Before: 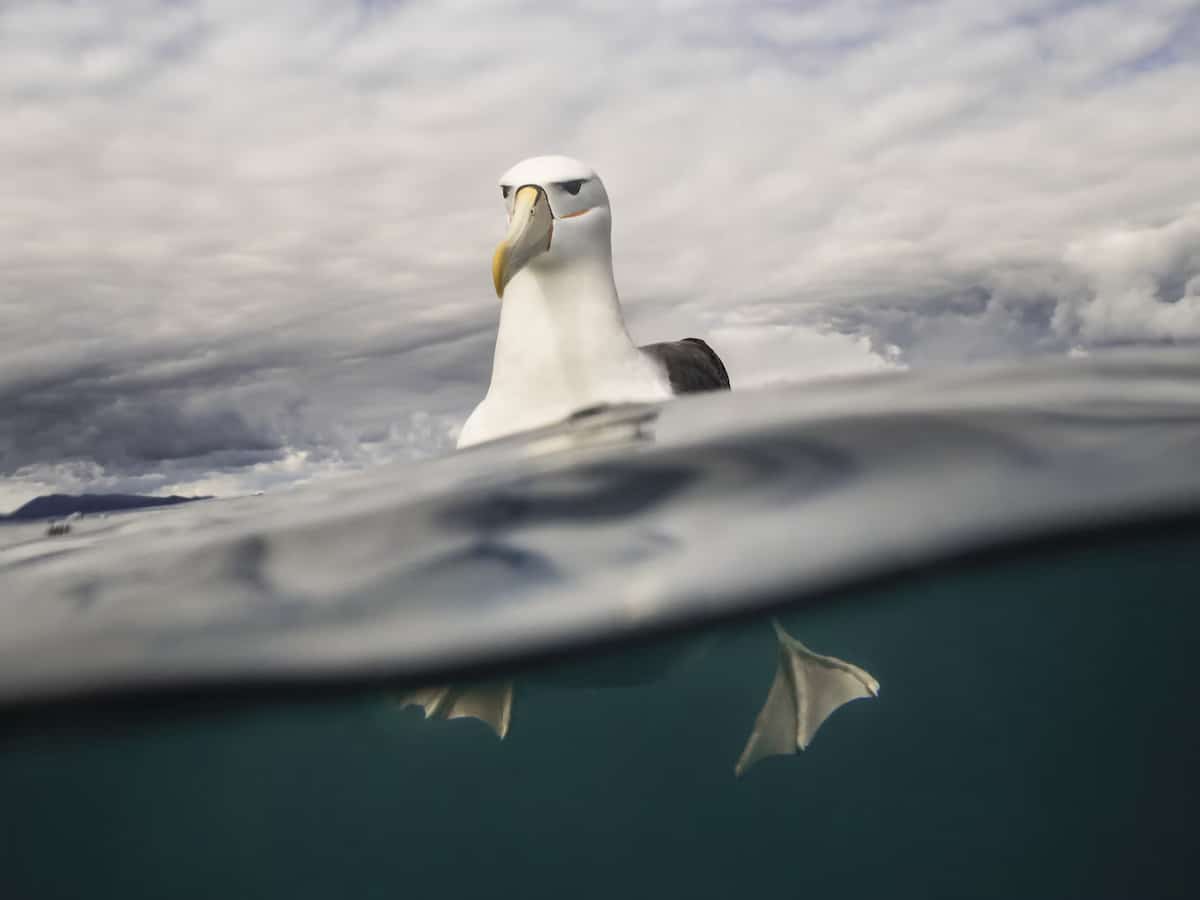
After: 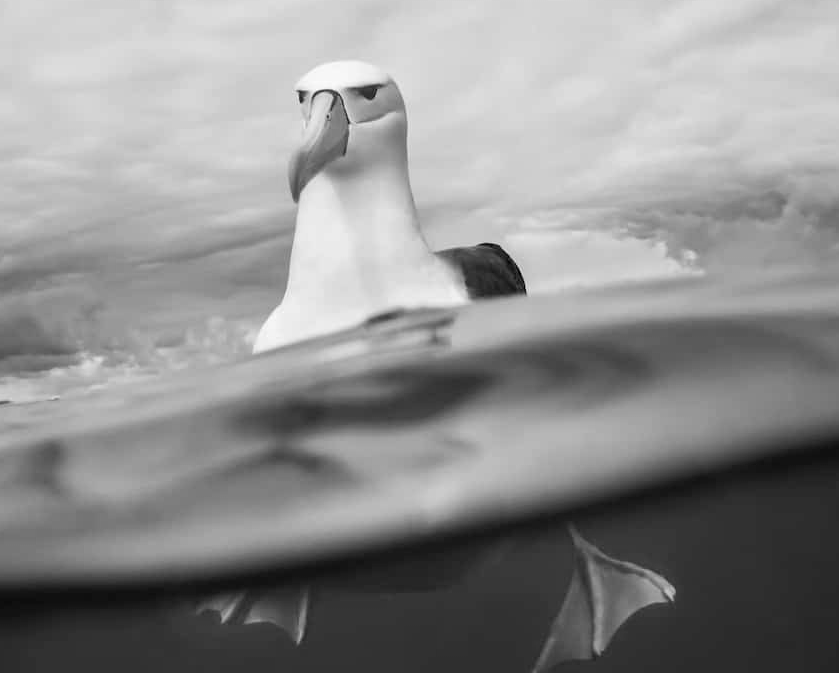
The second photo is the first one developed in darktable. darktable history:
color calibration: output gray [0.25, 0.35, 0.4, 0], x 0.383, y 0.372, temperature 3905.17 K
crop and rotate: left 17.046%, top 10.659%, right 12.989%, bottom 14.553%
color zones: curves: ch0 [(0, 0.613) (0.01, 0.613) (0.245, 0.448) (0.498, 0.529) (0.642, 0.665) (0.879, 0.777) (0.99, 0.613)]; ch1 [(0, 0) (0.143, 0) (0.286, 0) (0.429, 0) (0.571, 0) (0.714, 0) (0.857, 0)], mix -138.01%
